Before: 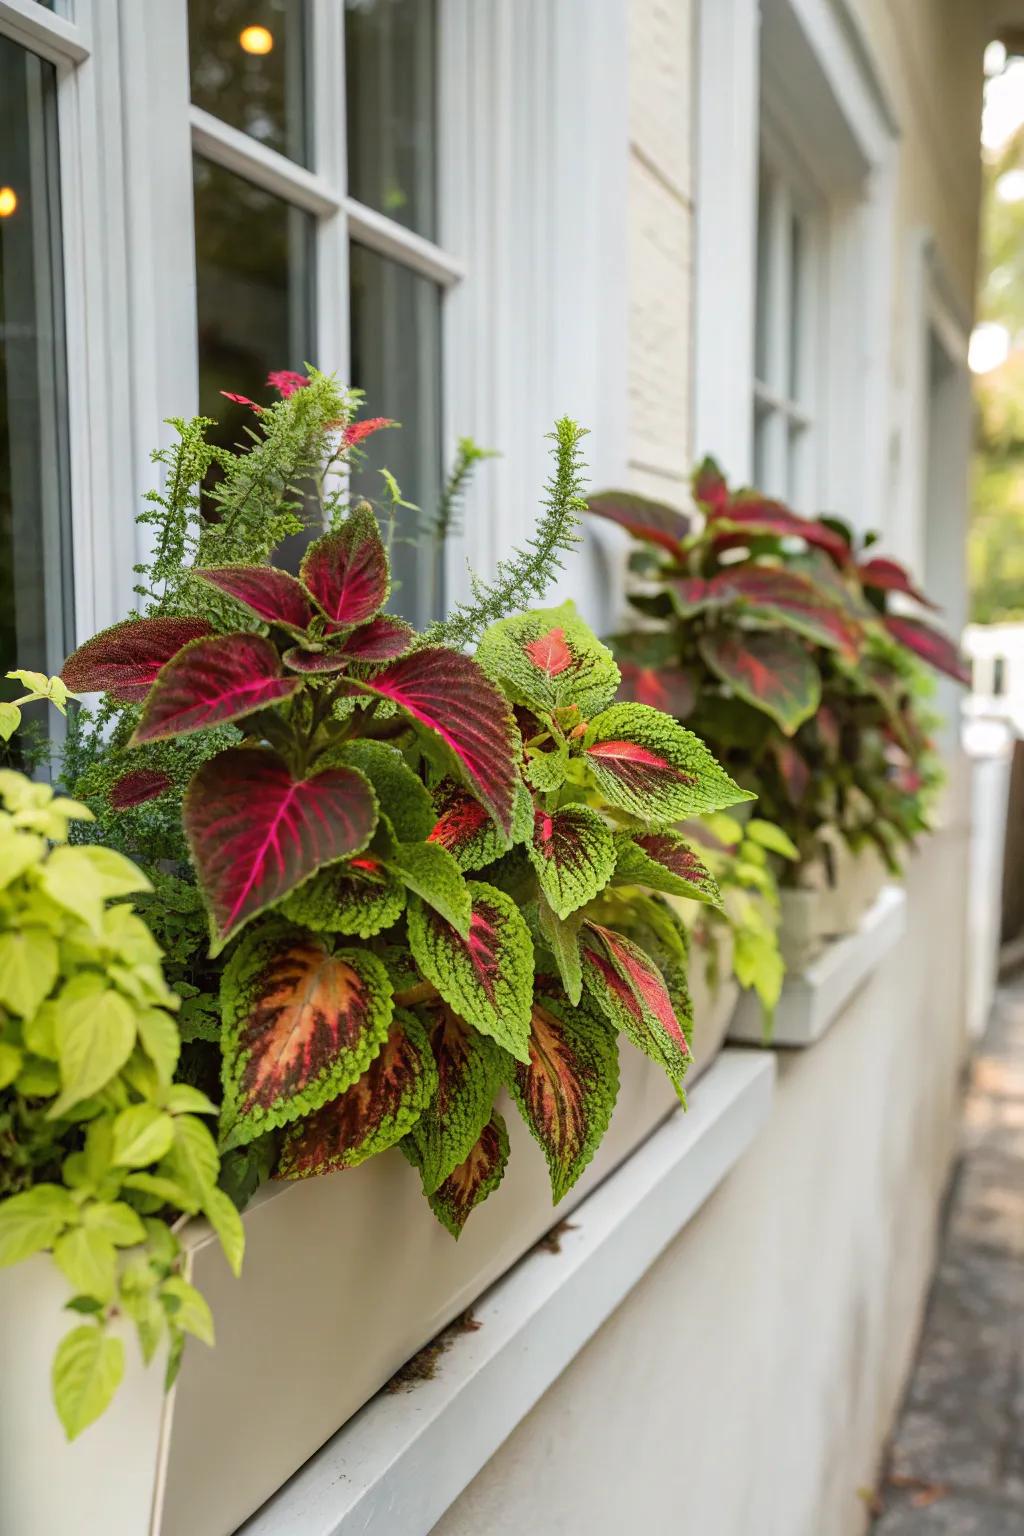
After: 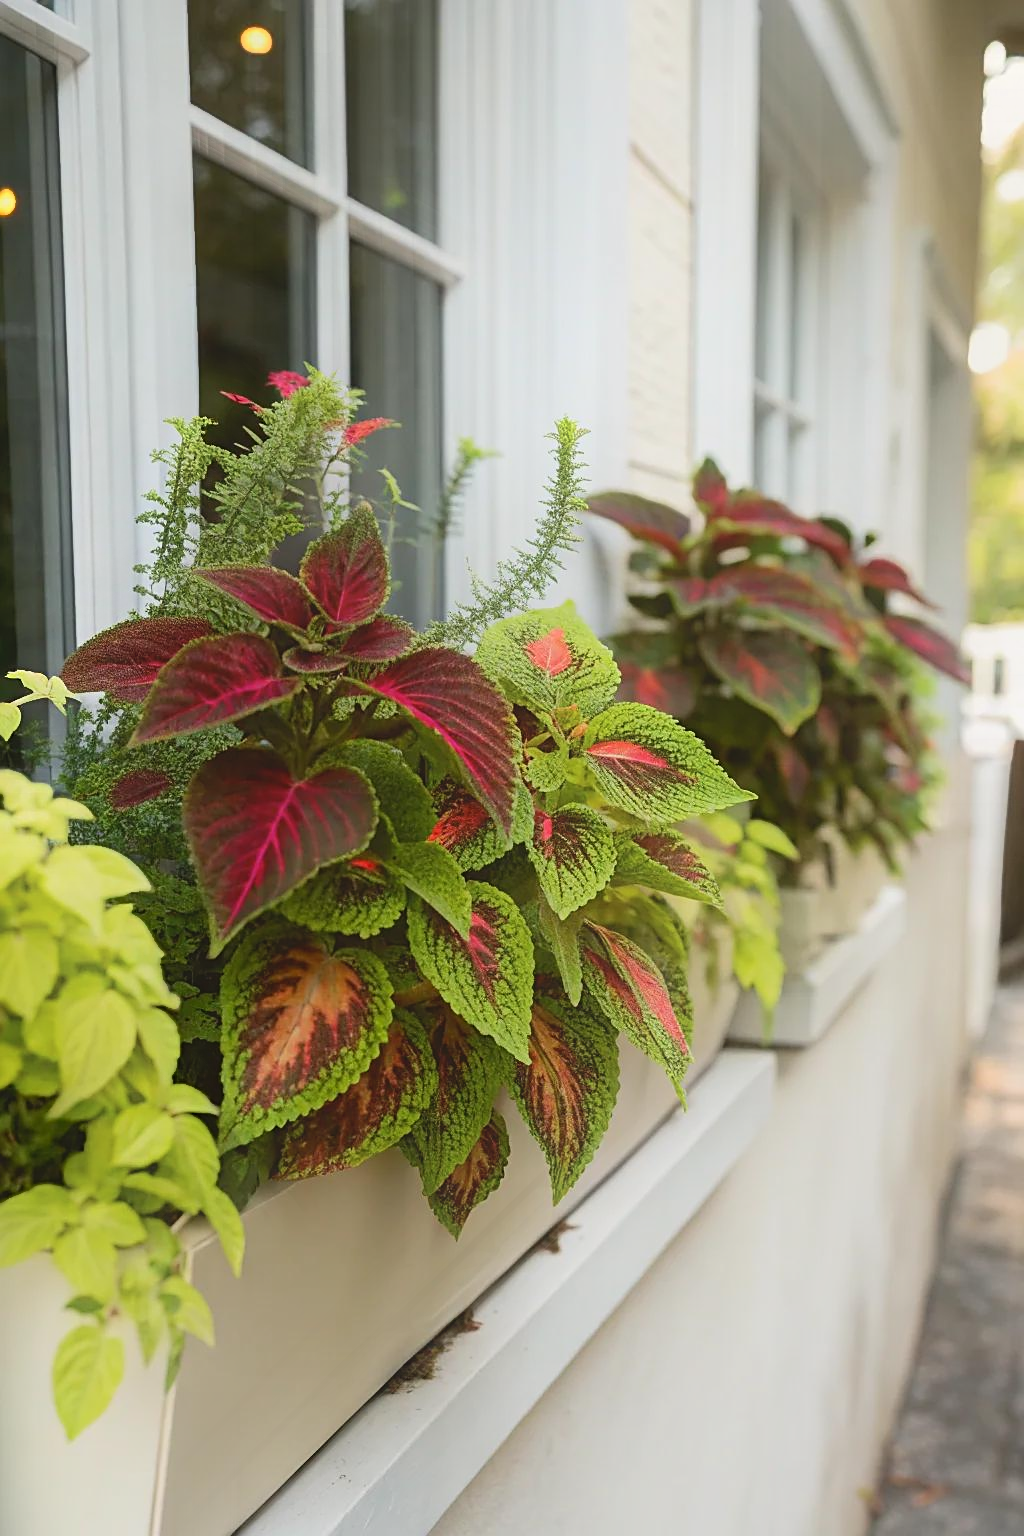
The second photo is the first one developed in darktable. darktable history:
sharpen: on, module defaults
contrast equalizer: octaves 7, y [[0.6 ×6], [0.55 ×6], [0 ×6], [0 ×6], [0 ×6]], mix -1
shadows and highlights: shadows 25, highlights -25
contrast brightness saturation: contrast 0.15, brightness 0.05
